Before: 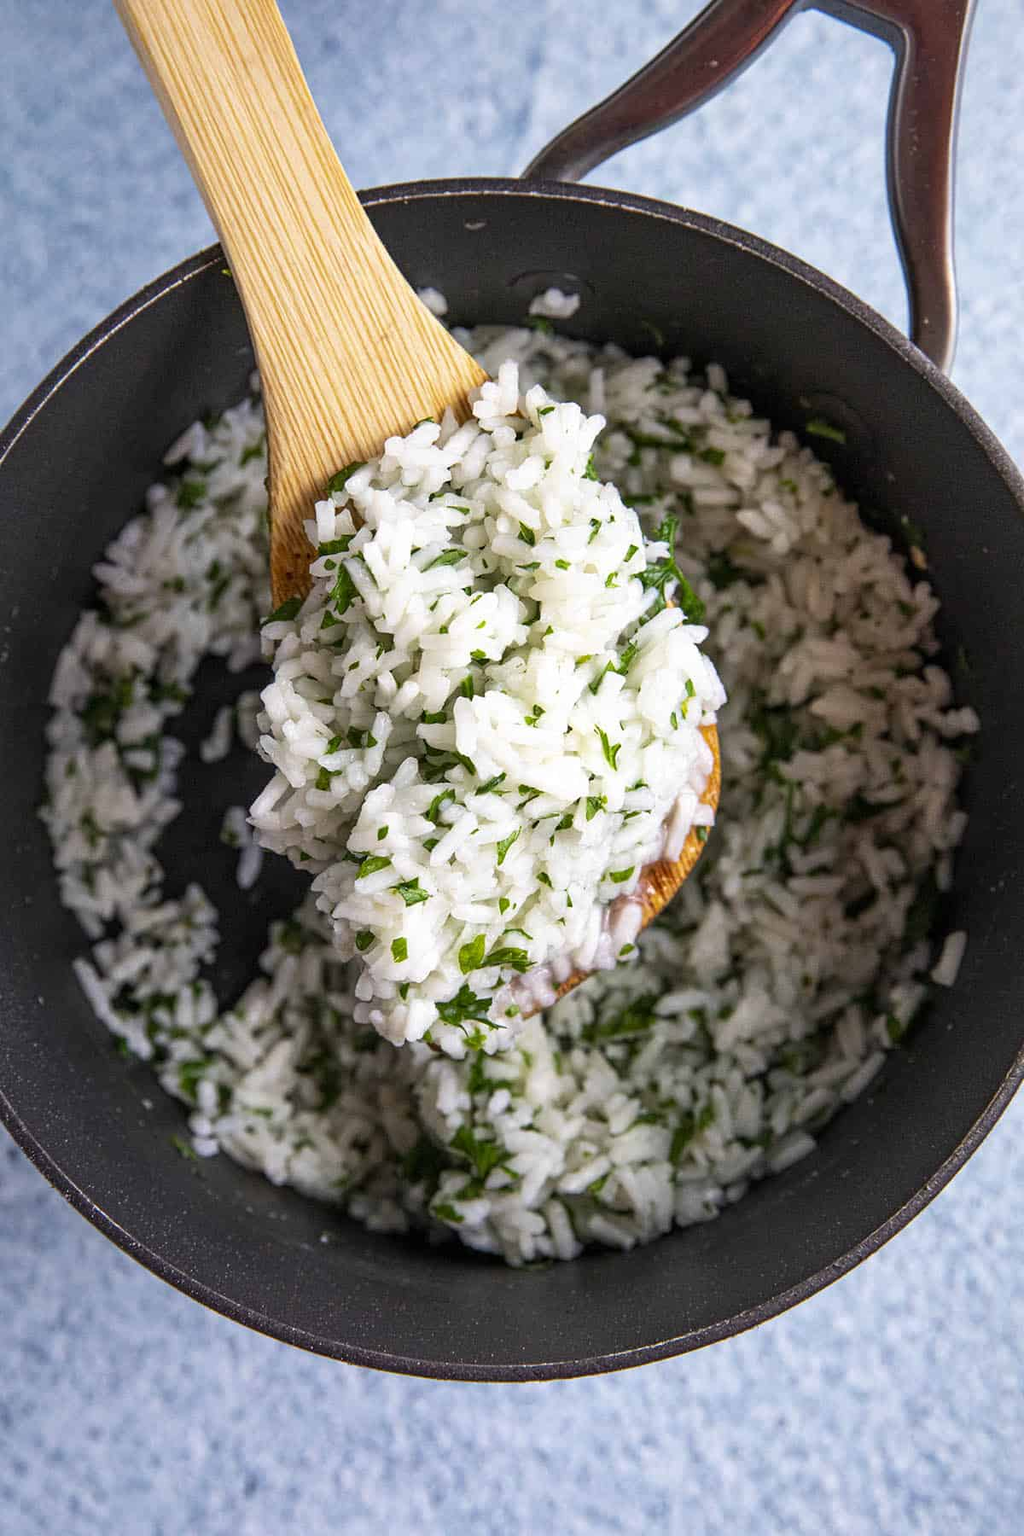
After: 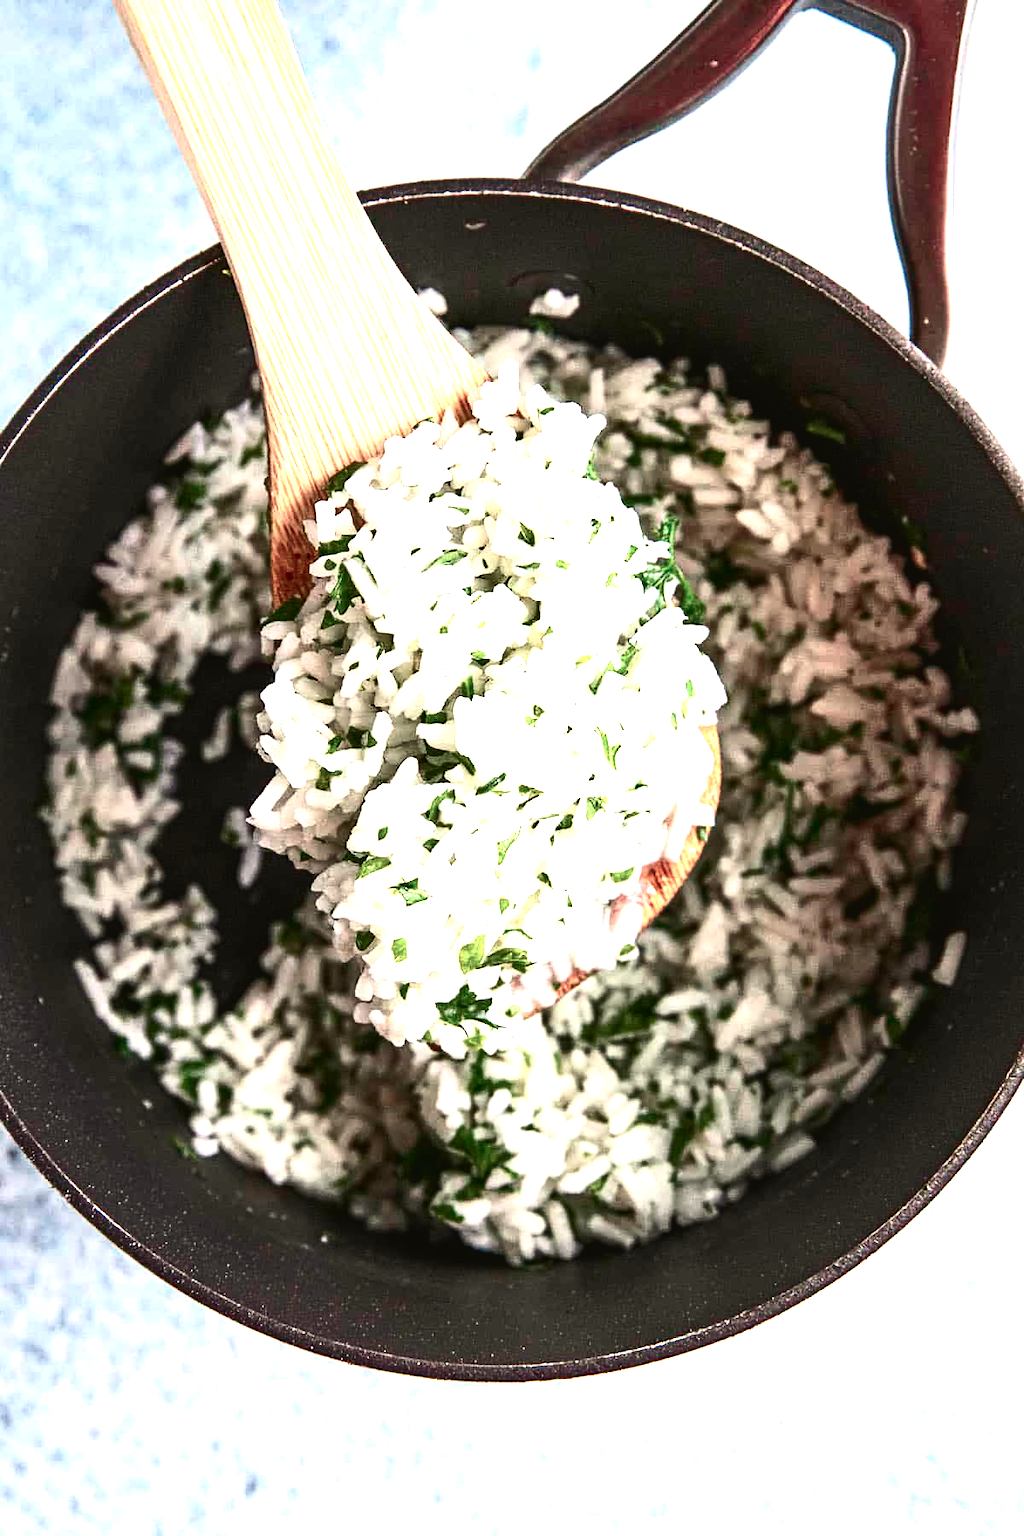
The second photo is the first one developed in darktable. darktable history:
tone curve: curves: ch0 [(0, 0.021) (0.059, 0.053) (0.212, 0.18) (0.337, 0.304) (0.495, 0.505) (0.725, 0.731) (0.89, 0.919) (1, 1)]; ch1 [(0, 0) (0.094, 0.081) (0.311, 0.282) (0.421, 0.417) (0.479, 0.475) (0.54, 0.55) (0.615, 0.65) (0.683, 0.688) (1, 1)]; ch2 [(0, 0) (0.257, 0.217) (0.44, 0.431) (0.498, 0.507) (0.603, 0.598) (1, 1)], color space Lab, independent channels, preserve colors none
exposure: black level correction -0.002, exposure 1.35 EV, compensate highlight preservation false
color balance rgb: perceptual saturation grading › highlights -31.88%, perceptual saturation grading › mid-tones 5.8%, perceptual saturation grading › shadows 18.12%, perceptual brilliance grading › highlights 3.62%, perceptual brilliance grading › mid-tones -18.12%, perceptual brilliance grading › shadows -41.3%
white balance: red 1.029, blue 0.92
